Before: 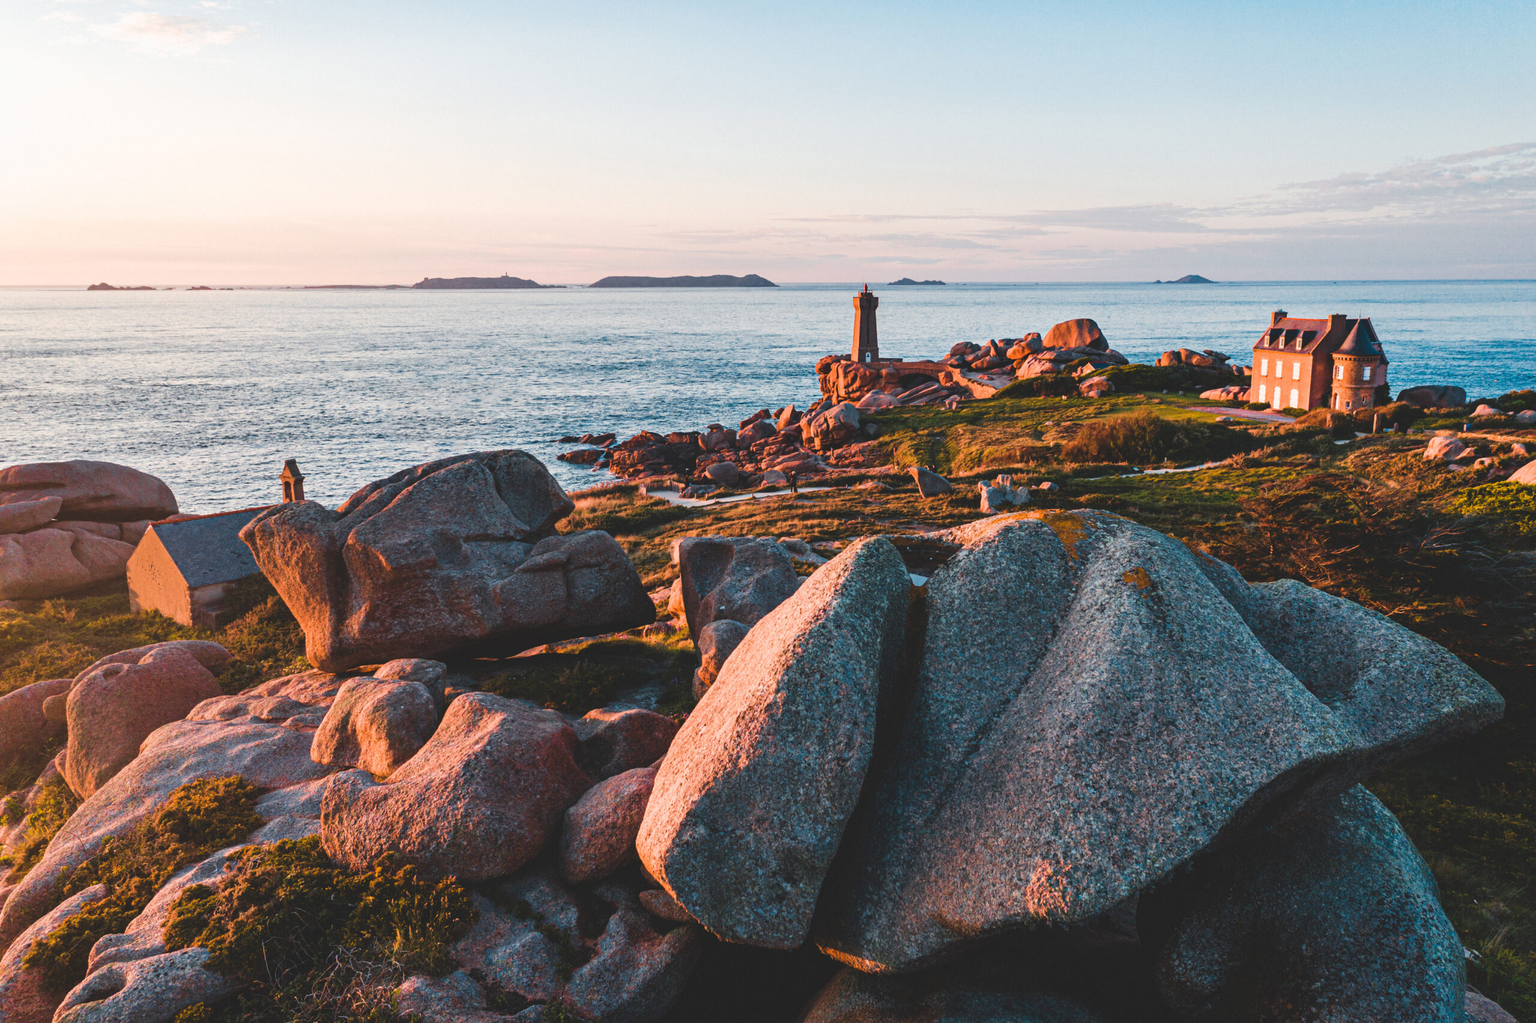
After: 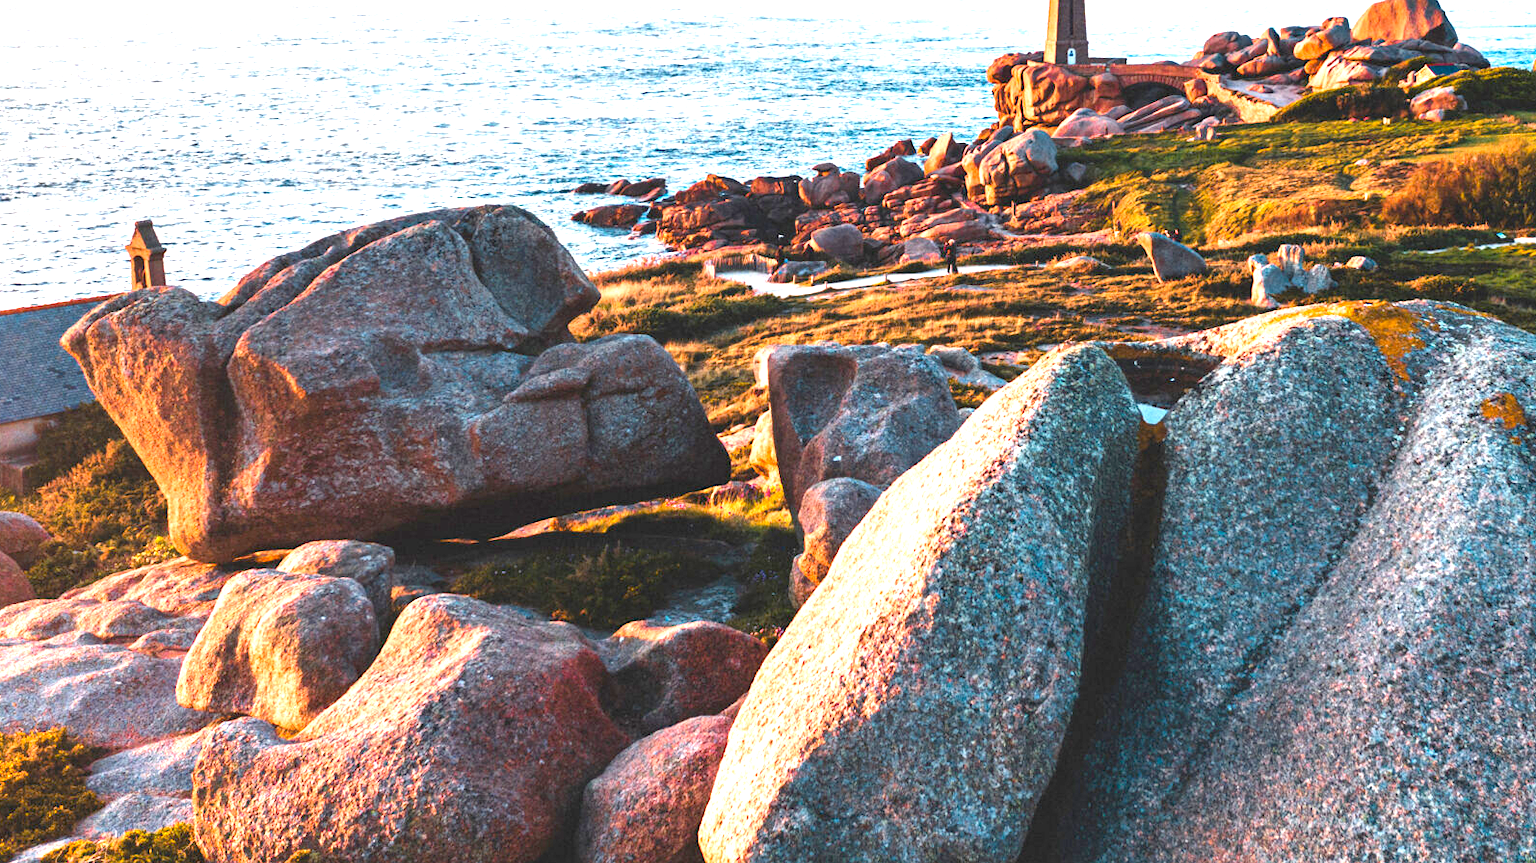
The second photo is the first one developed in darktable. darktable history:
exposure: black level correction 0.009, exposure 1.428 EV, compensate highlight preservation false
crop: left 13.087%, top 31.519%, right 24.646%, bottom 15.881%
